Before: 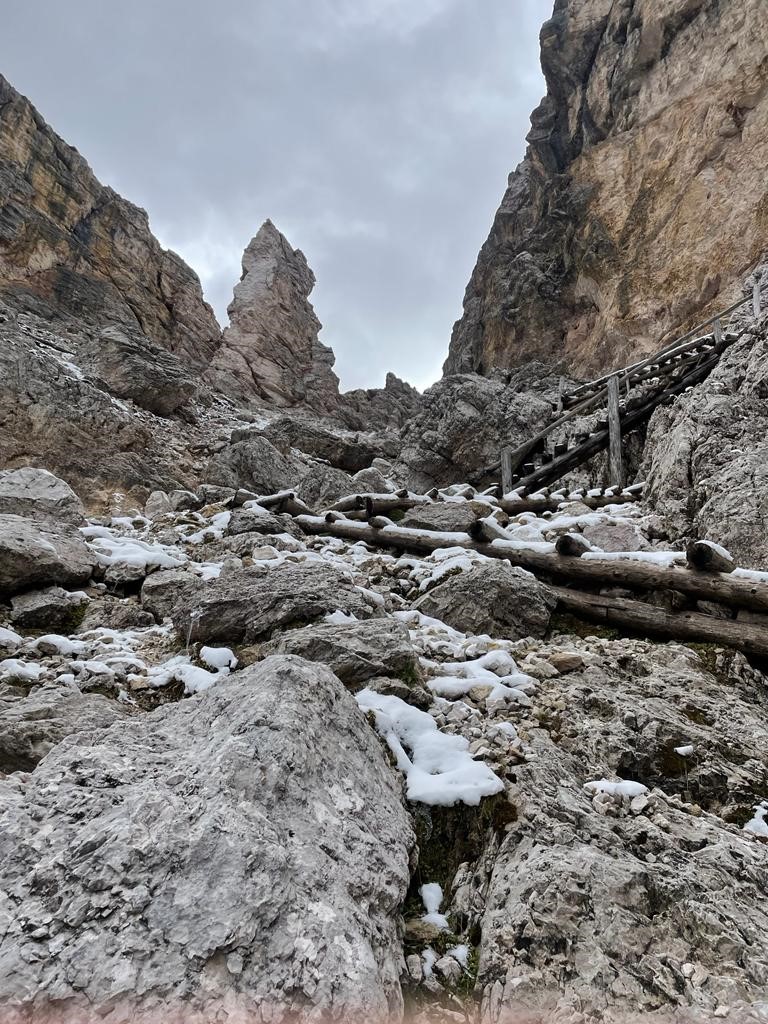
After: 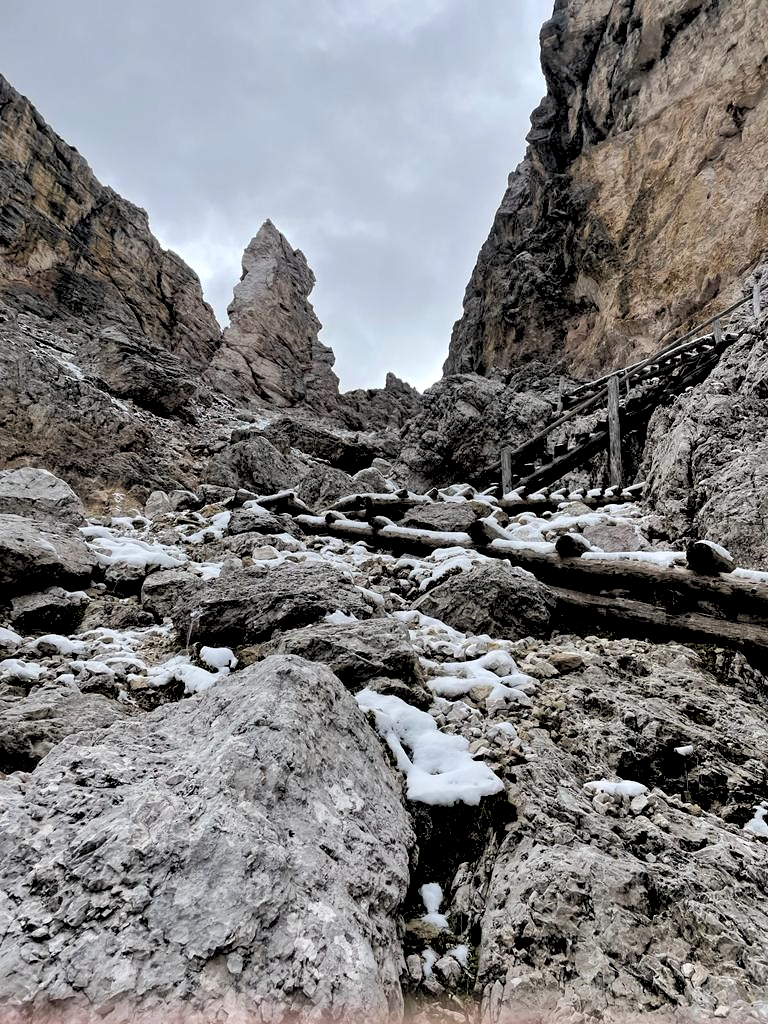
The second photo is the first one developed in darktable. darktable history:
rgb levels: levels [[0.029, 0.461, 0.922], [0, 0.5, 1], [0, 0.5, 1]]
tone equalizer: on, module defaults
